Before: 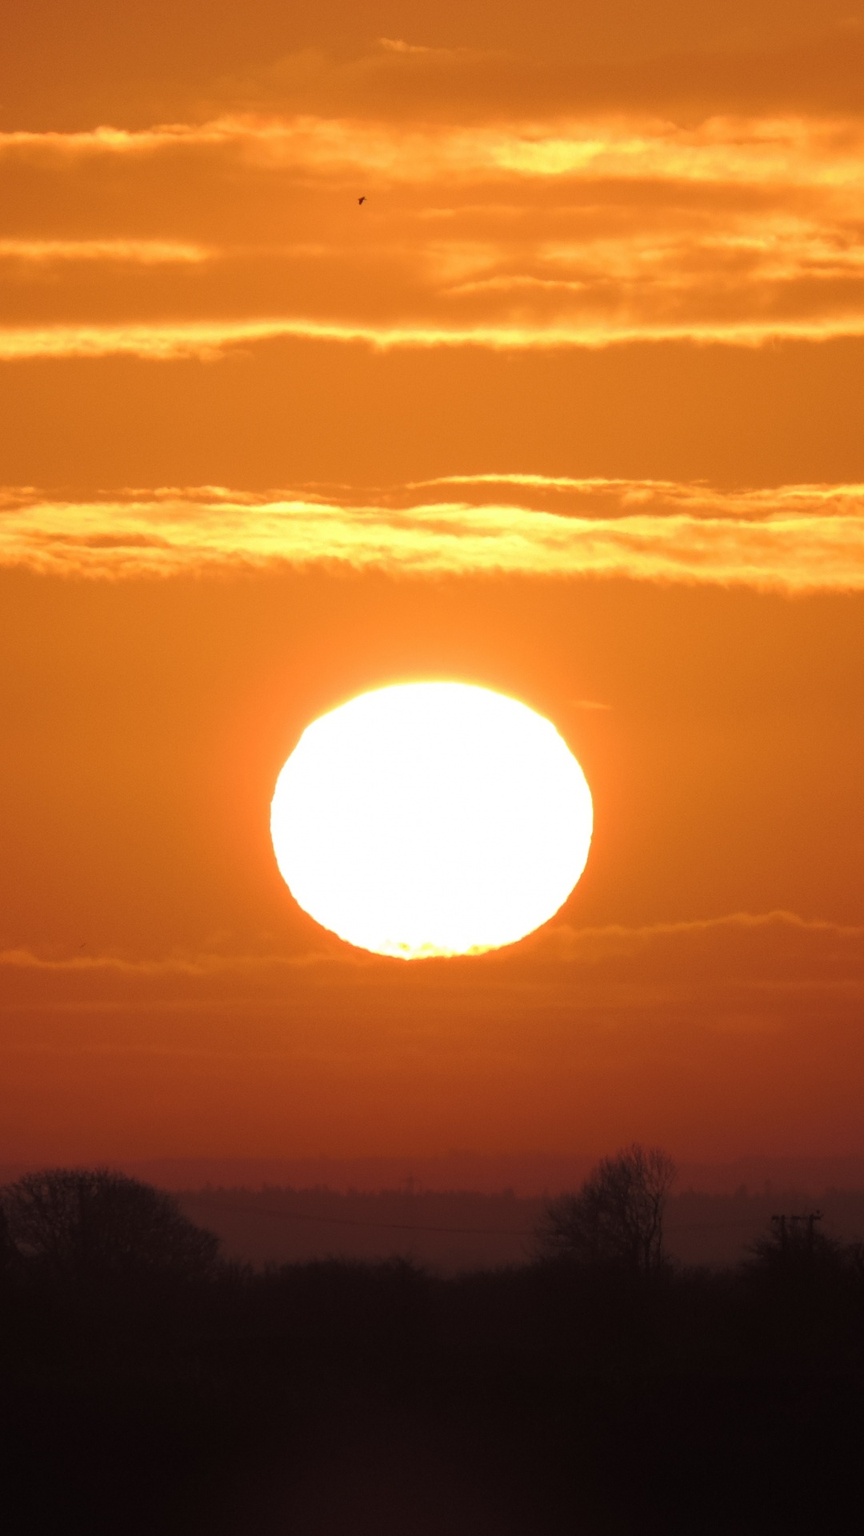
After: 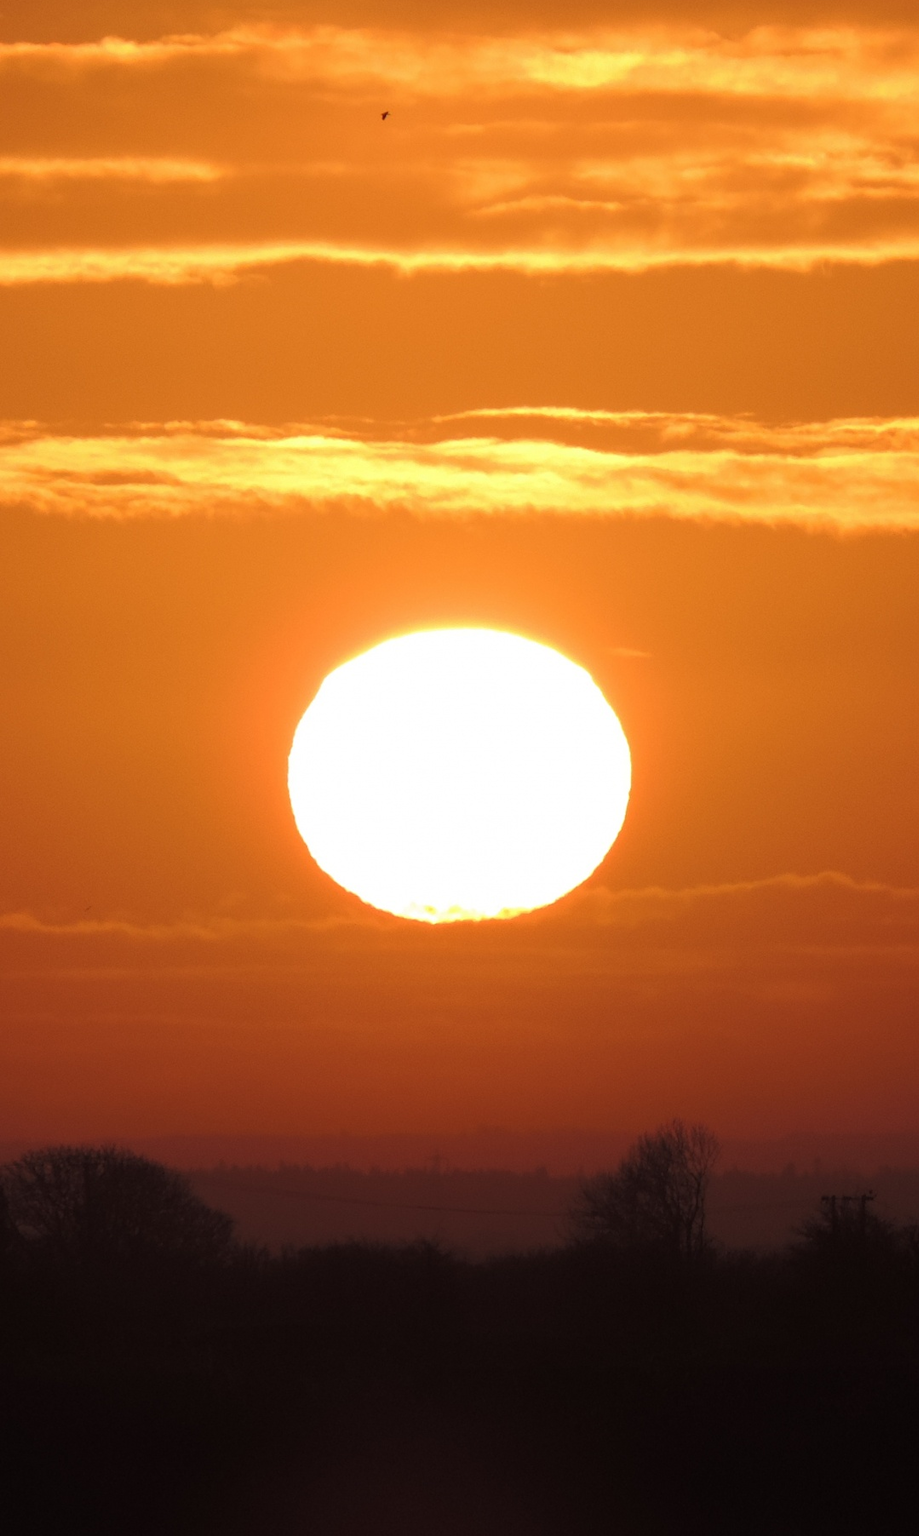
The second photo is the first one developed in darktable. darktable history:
crop and rotate: top 6.015%
